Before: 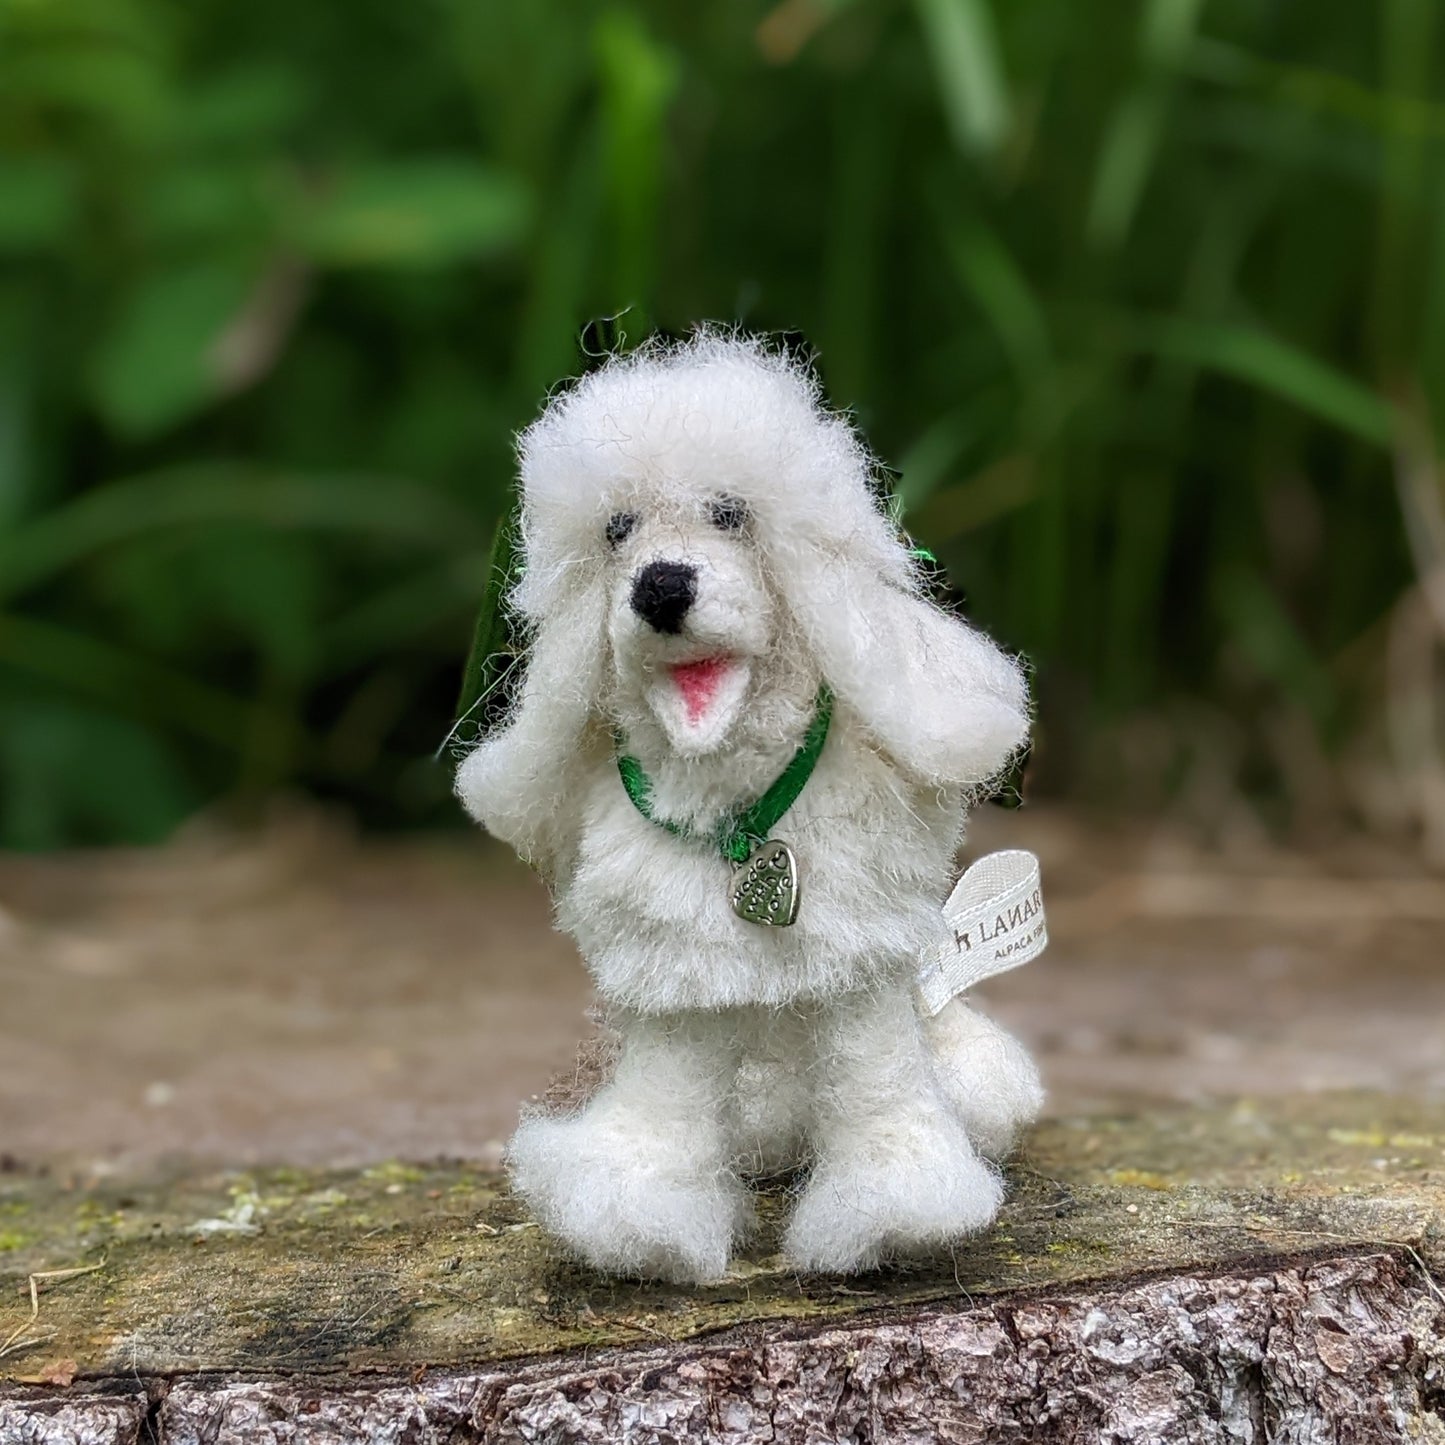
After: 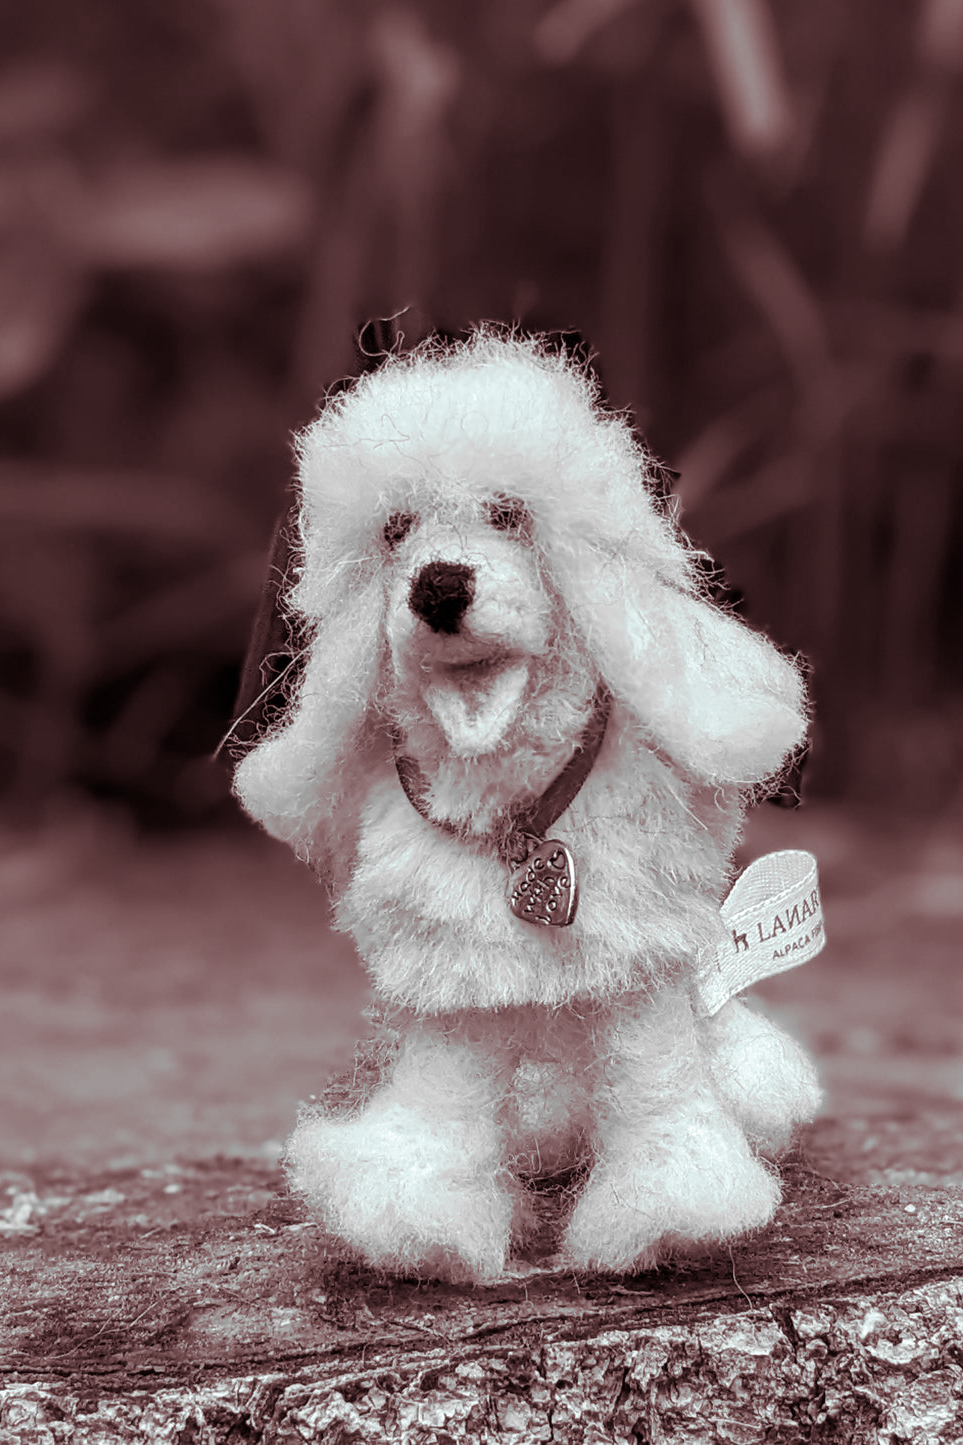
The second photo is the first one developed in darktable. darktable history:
crop: left 15.419%, right 17.914%
split-toning: highlights › hue 180°
monochrome: on, module defaults
